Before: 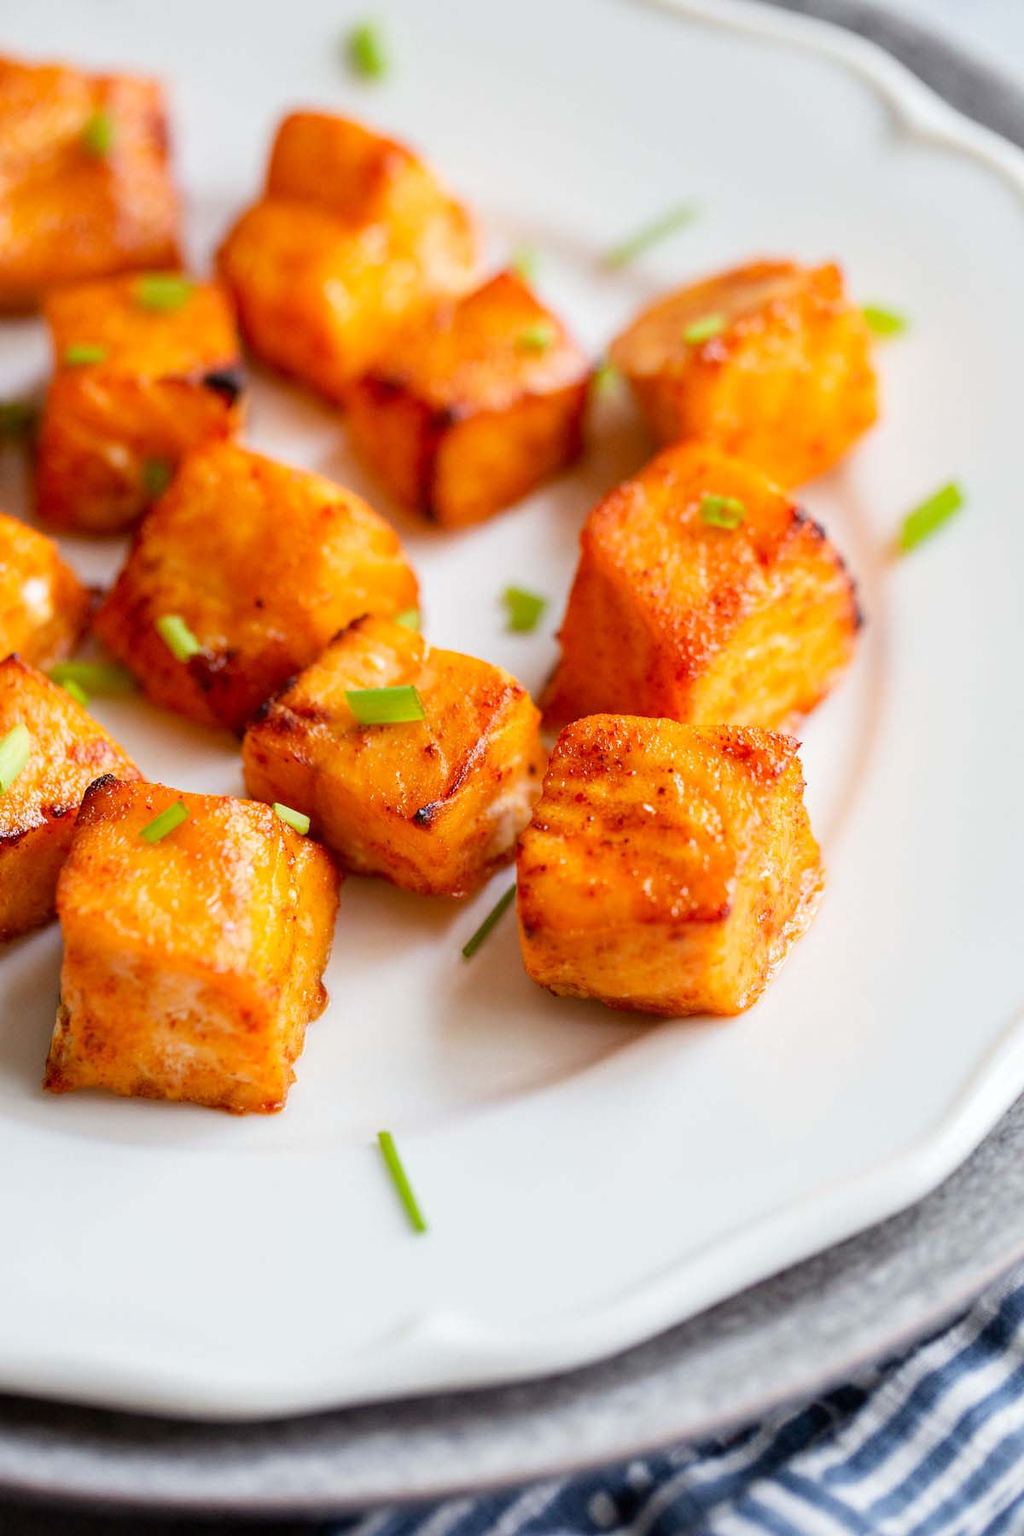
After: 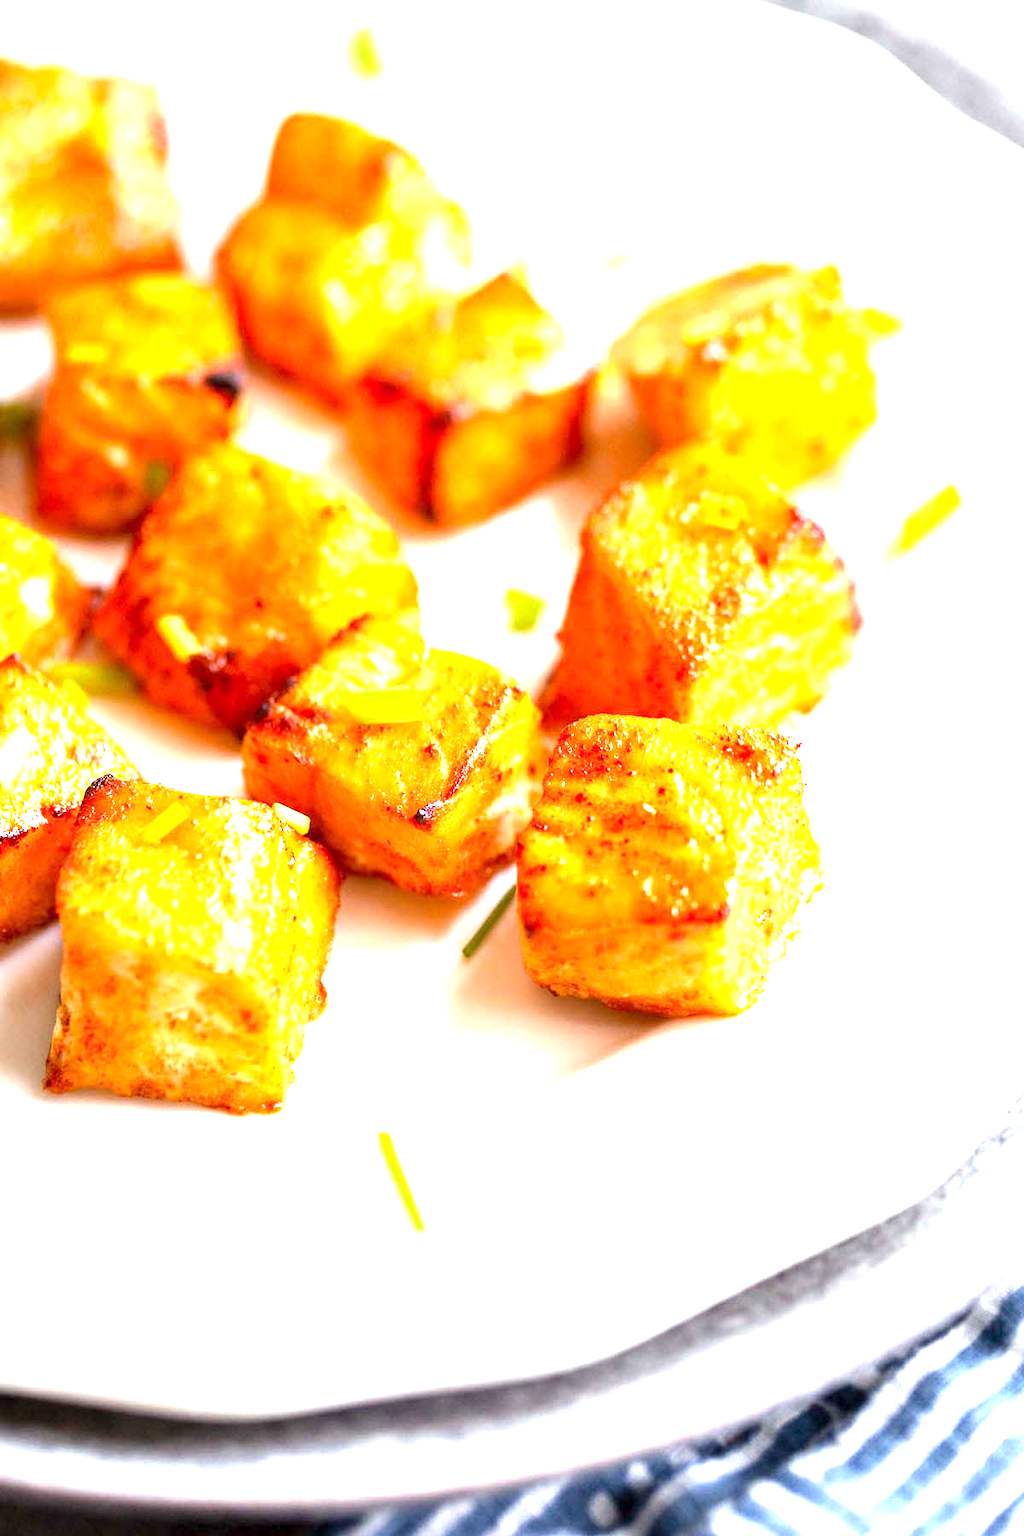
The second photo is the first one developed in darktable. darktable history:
exposure: black level correction 0.001, exposure 1.719 EV, compensate exposure bias true, compensate highlight preservation false
color correction: highlights b* 0.034
